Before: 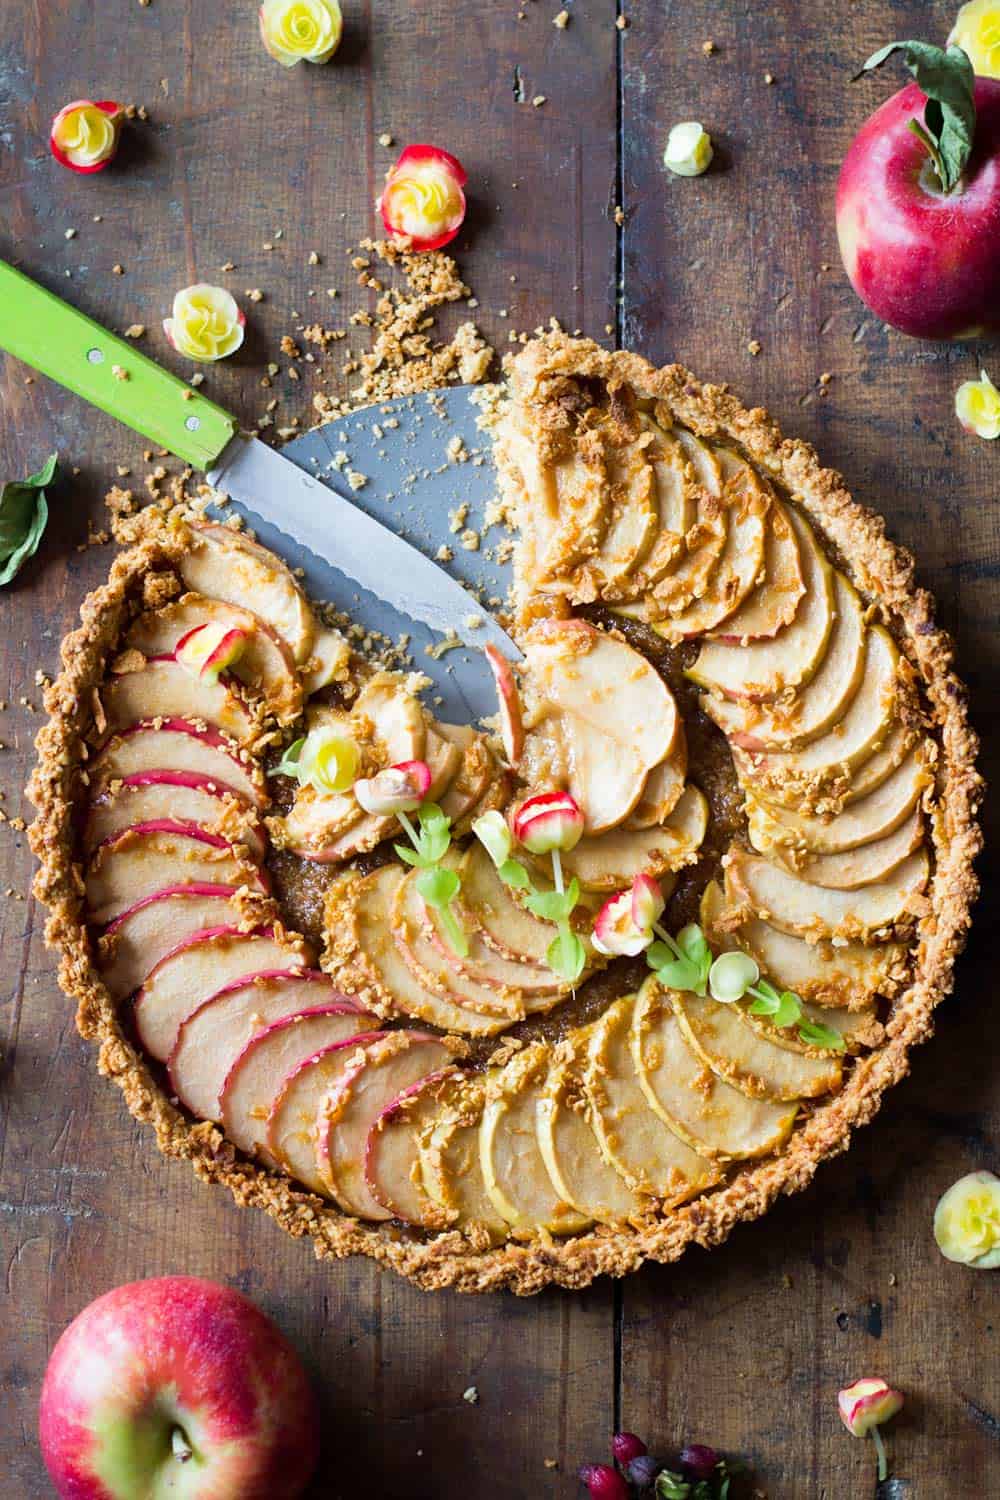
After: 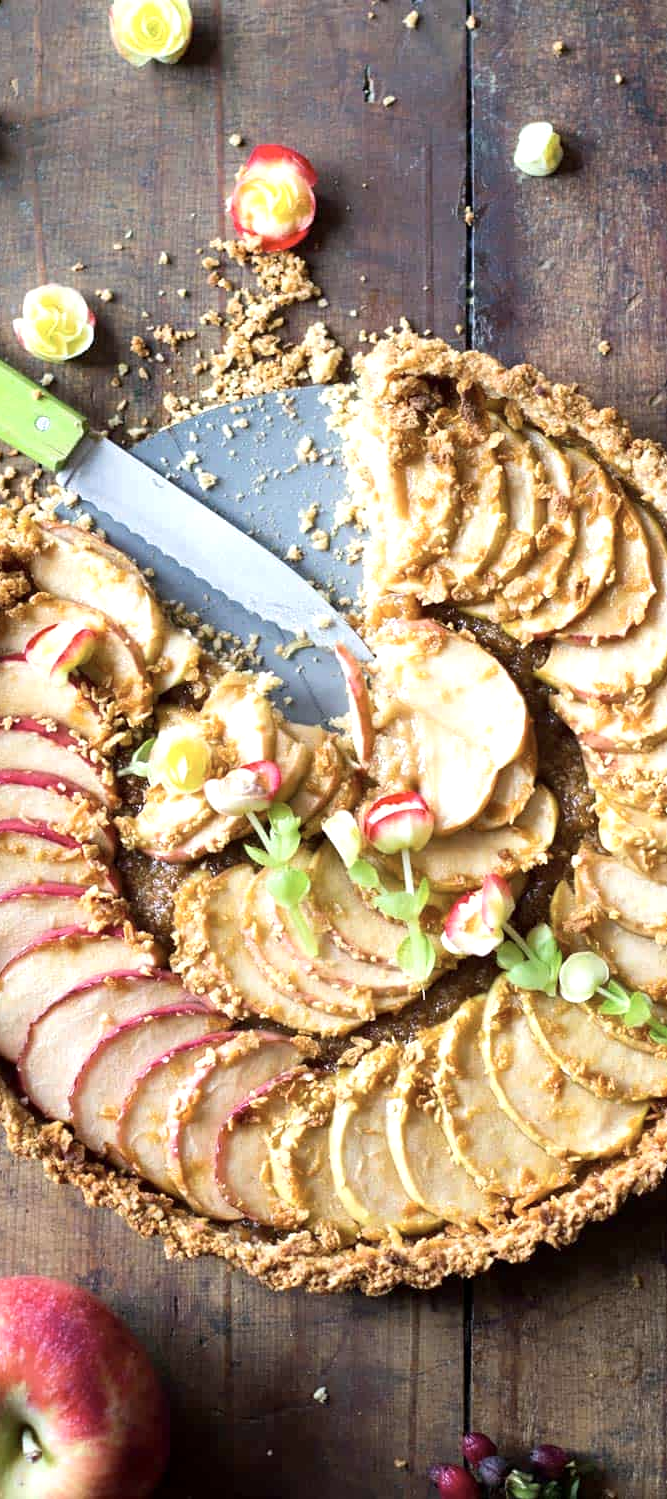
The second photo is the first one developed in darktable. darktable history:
exposure: black level correction 0.001, exposure 0.498 EV, compensate highlight preservation false
contrast brightness saturation: contrast 0.057, brightness -0.009, saturation -0.225
crop and rotate: left 15.034%, right 18.22%
